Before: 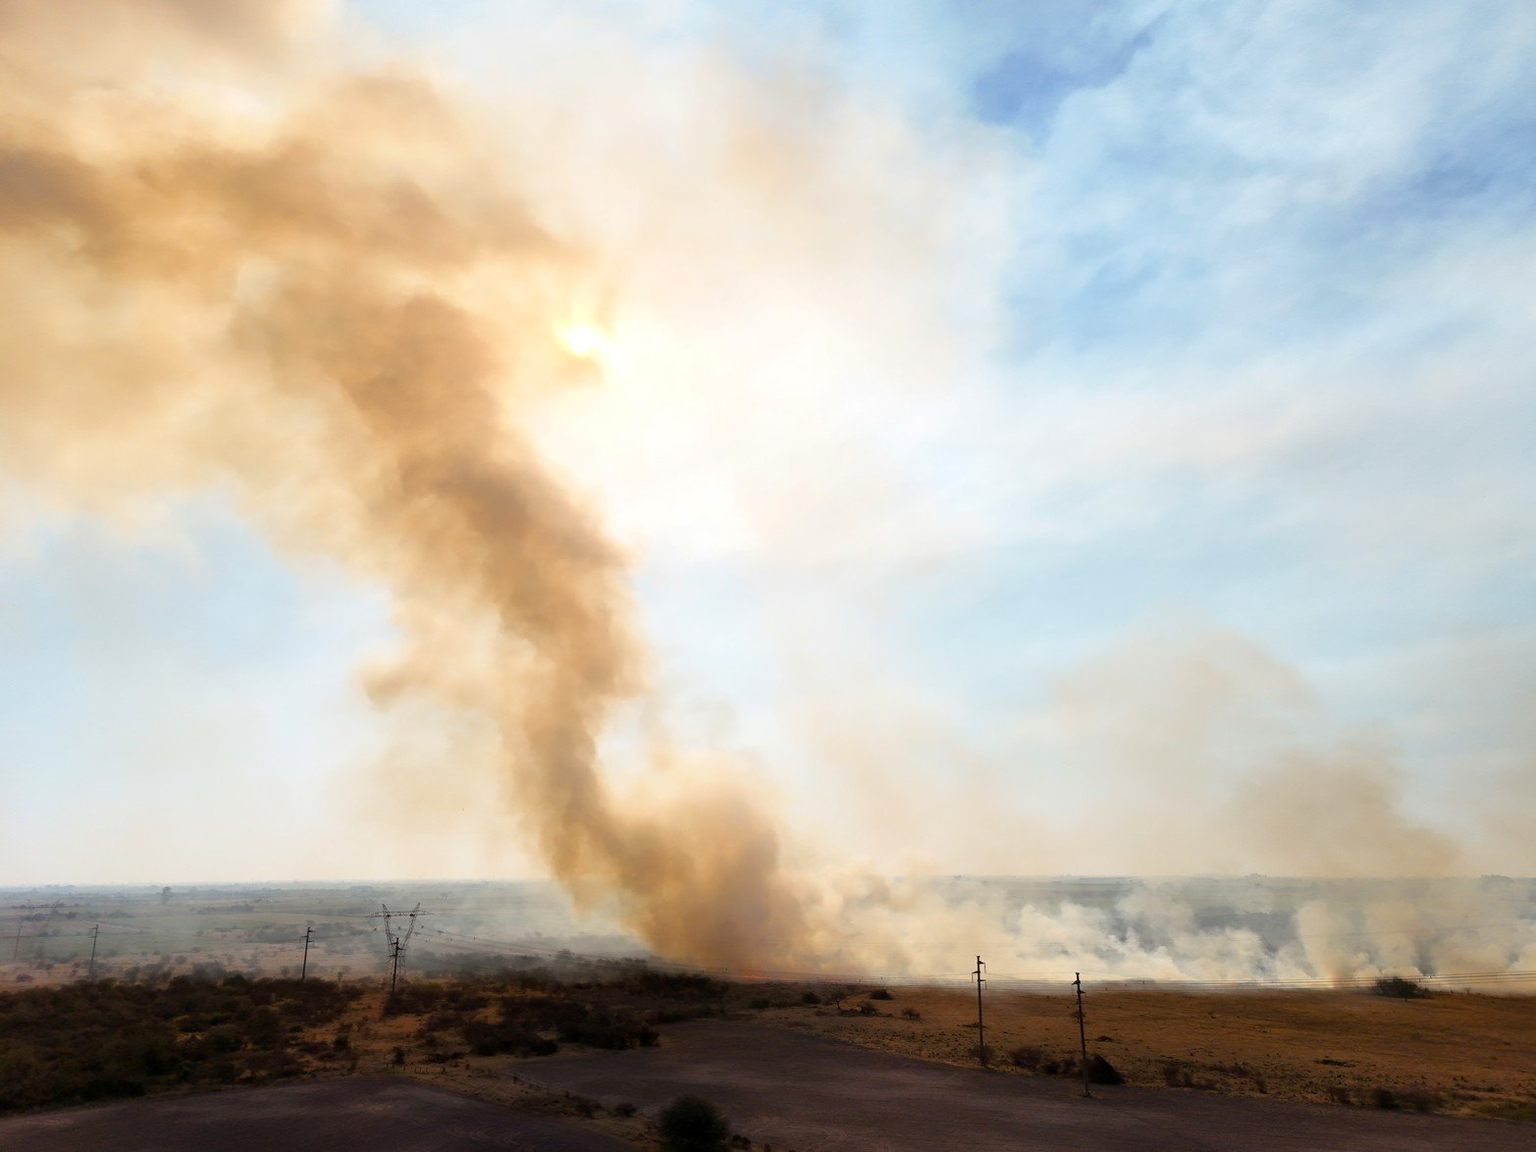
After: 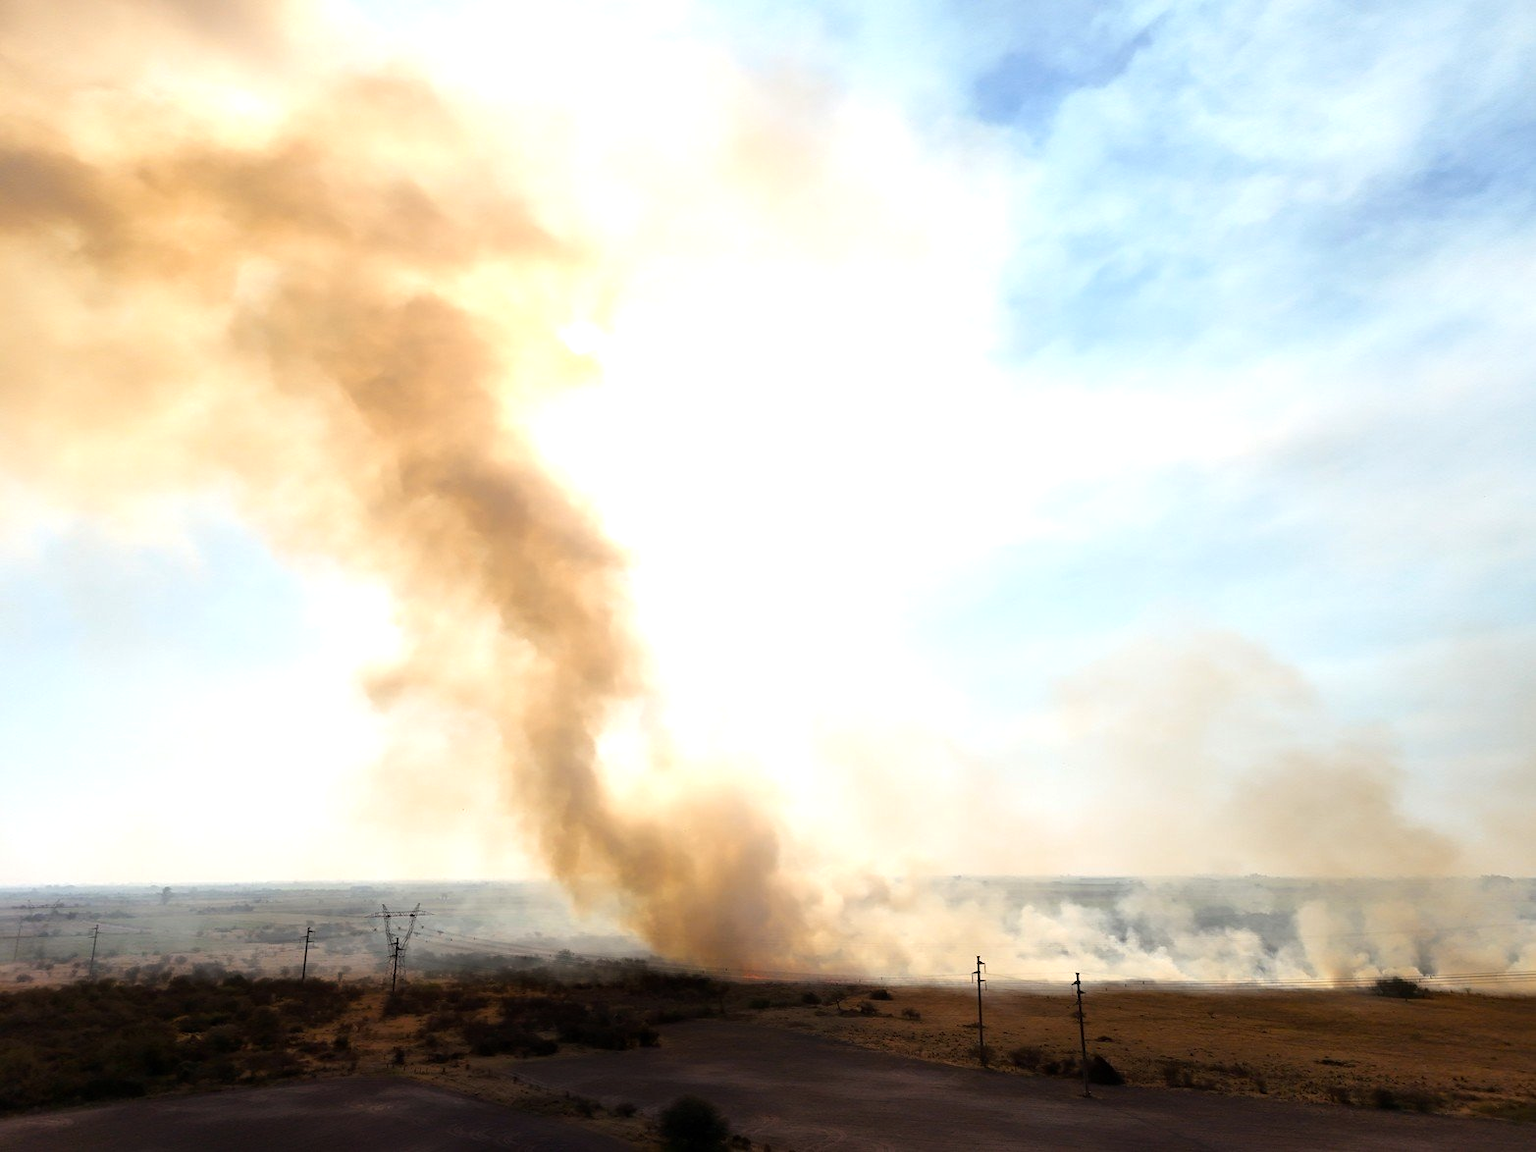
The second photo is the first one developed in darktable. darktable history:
tone equalizer: -8 EV -0.434 EV, -7 EV -0.421 EV, -6 EV -0.353 EV, -5 EV -0.225 EV, -3 EV 0.199 EV, -2 EV 0.335 EV, -1 EV 0.408 EV, +0 EV 0.419 EV, edges refinement/feathering 500, mask exposure compensation -1.57 EV, preserve details no
